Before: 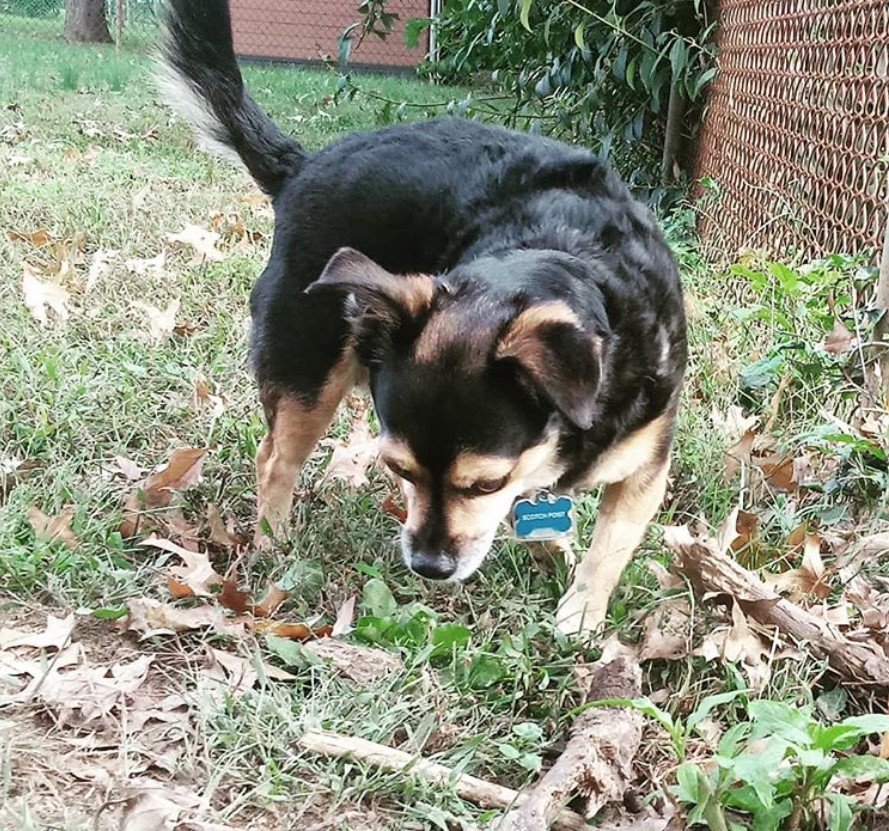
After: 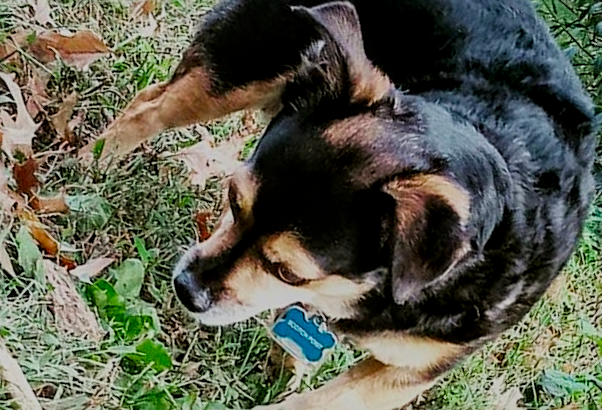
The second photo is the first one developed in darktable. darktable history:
local contrast: on, module defaults
filmic rgb: black relative exposure -7.13 EV, white relative exposure 5.36 EV, hardness 3.03, color science v4 (2020)
crop and rotate: angle -44.42°, top 16.065%, right 0.873%, bottom 11.673%
color balance rgb: perceptual saturation grading › global saturation 25.441%, global vibrance 20%
sharpen: amount 0.49
contrast brightness saturation: contrast 0.066, brightness -0.136, saturation 0.116
